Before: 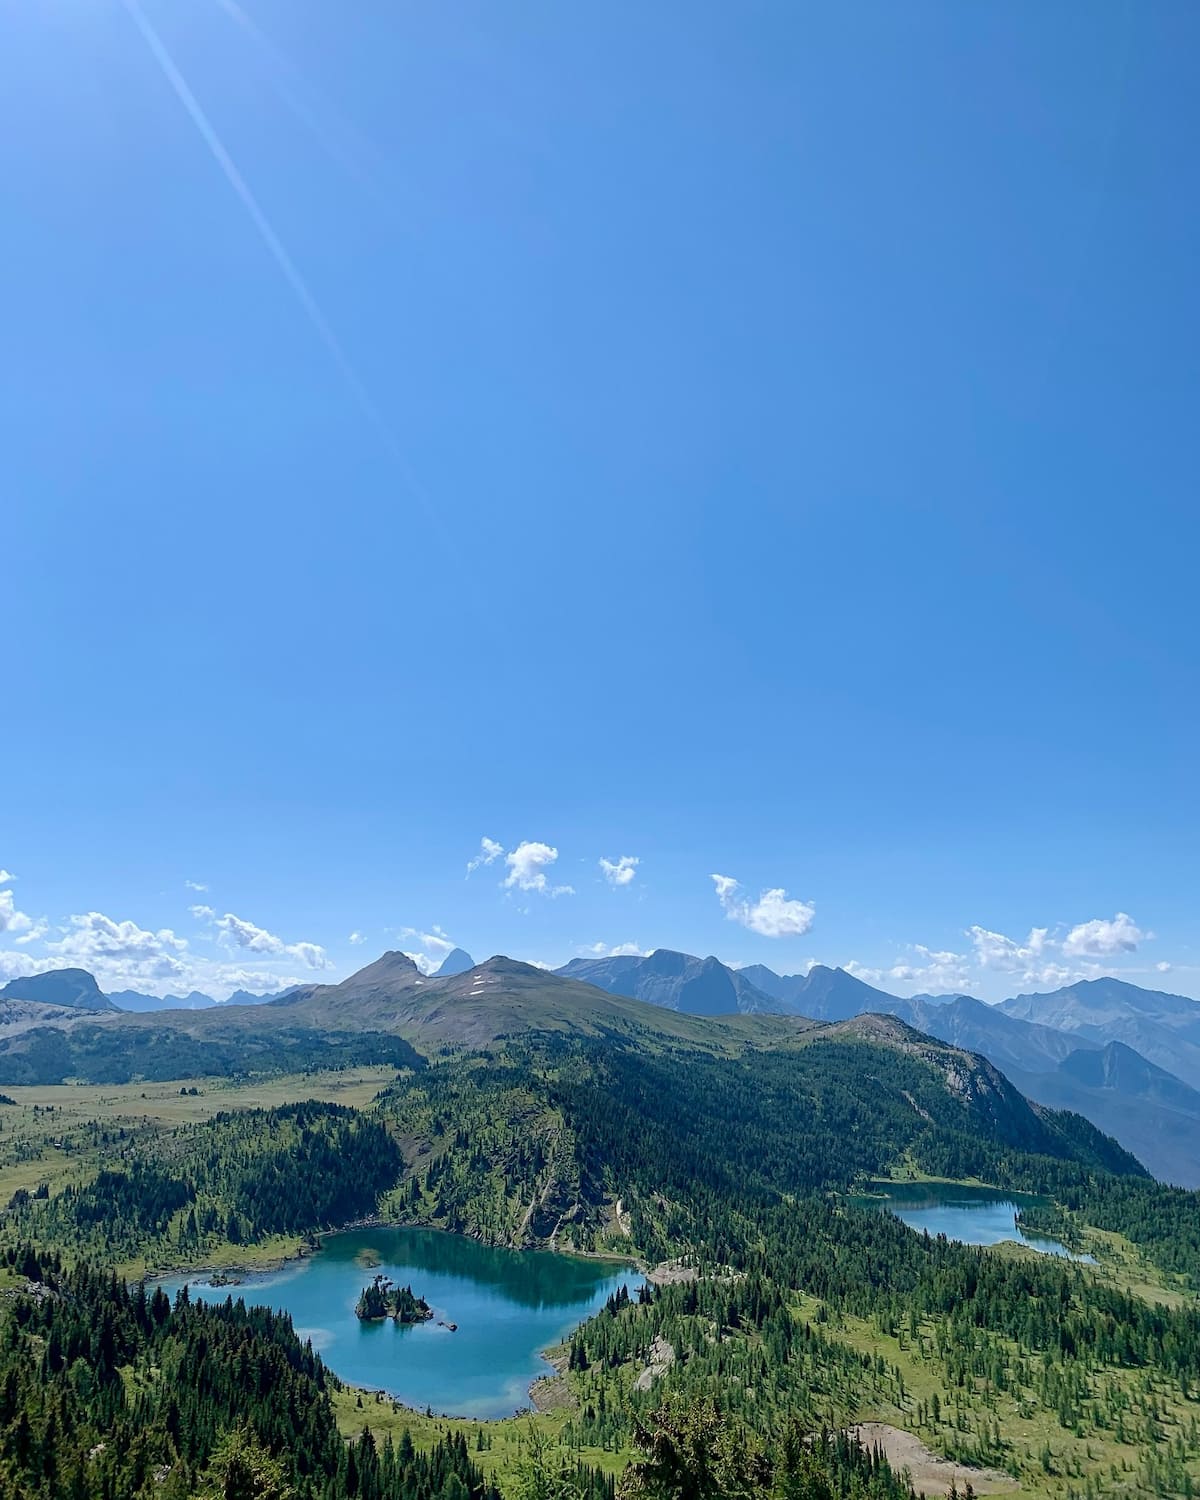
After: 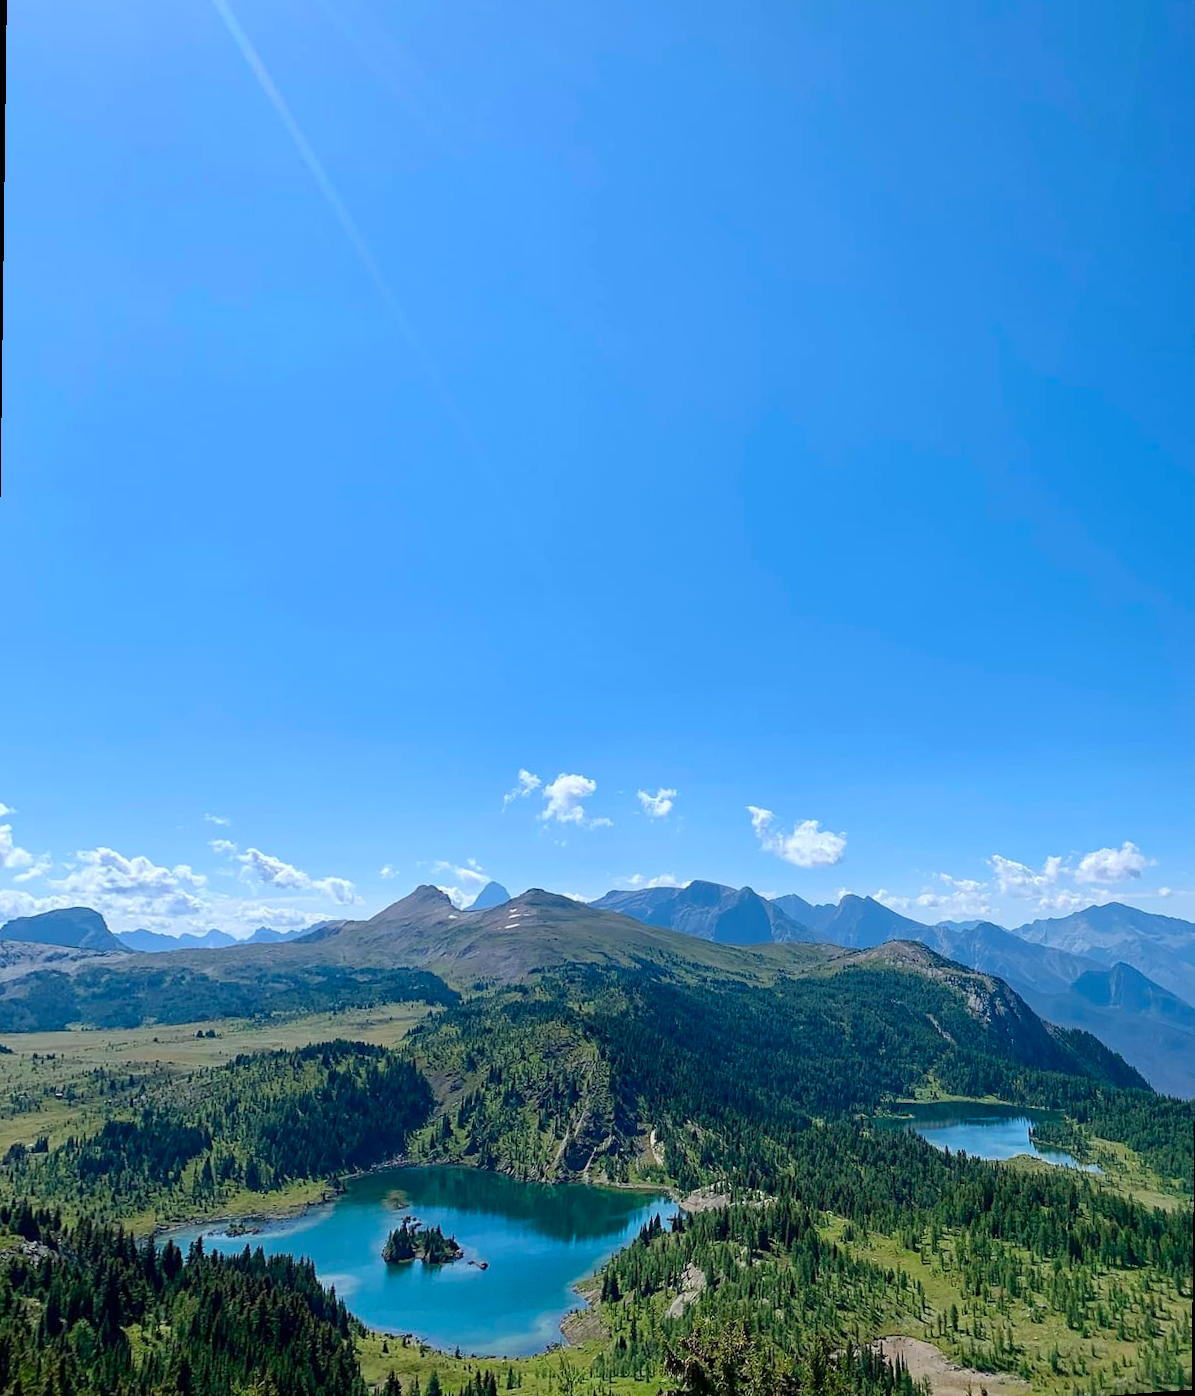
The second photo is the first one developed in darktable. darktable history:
rotate and perspective: rotation 0.679°, lens shift (horizontal) 0.136, crop left 0.009, crop right 0.991, crop top 0.078, crop bottom 0.95
contrast brightness saturation: contrast 0.08, saturation 0.2
exposure: compensate exposure bias true, compensate highlight preservation false
